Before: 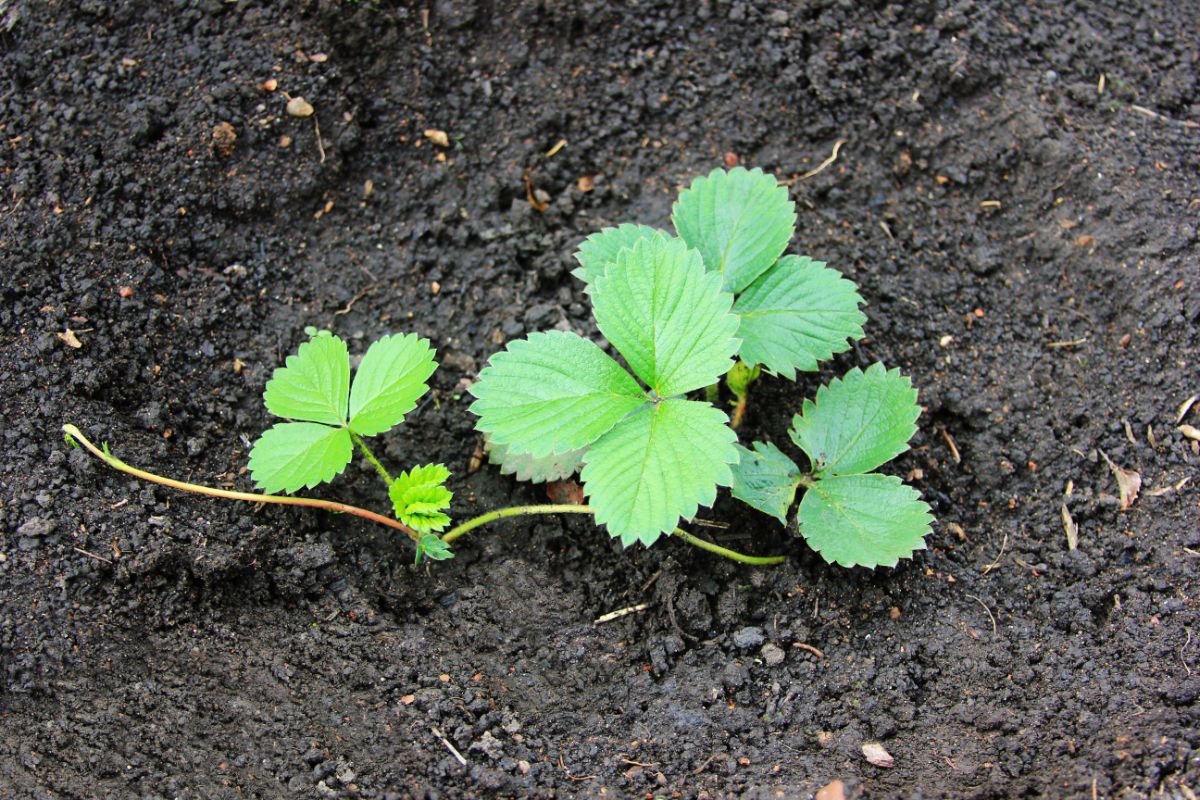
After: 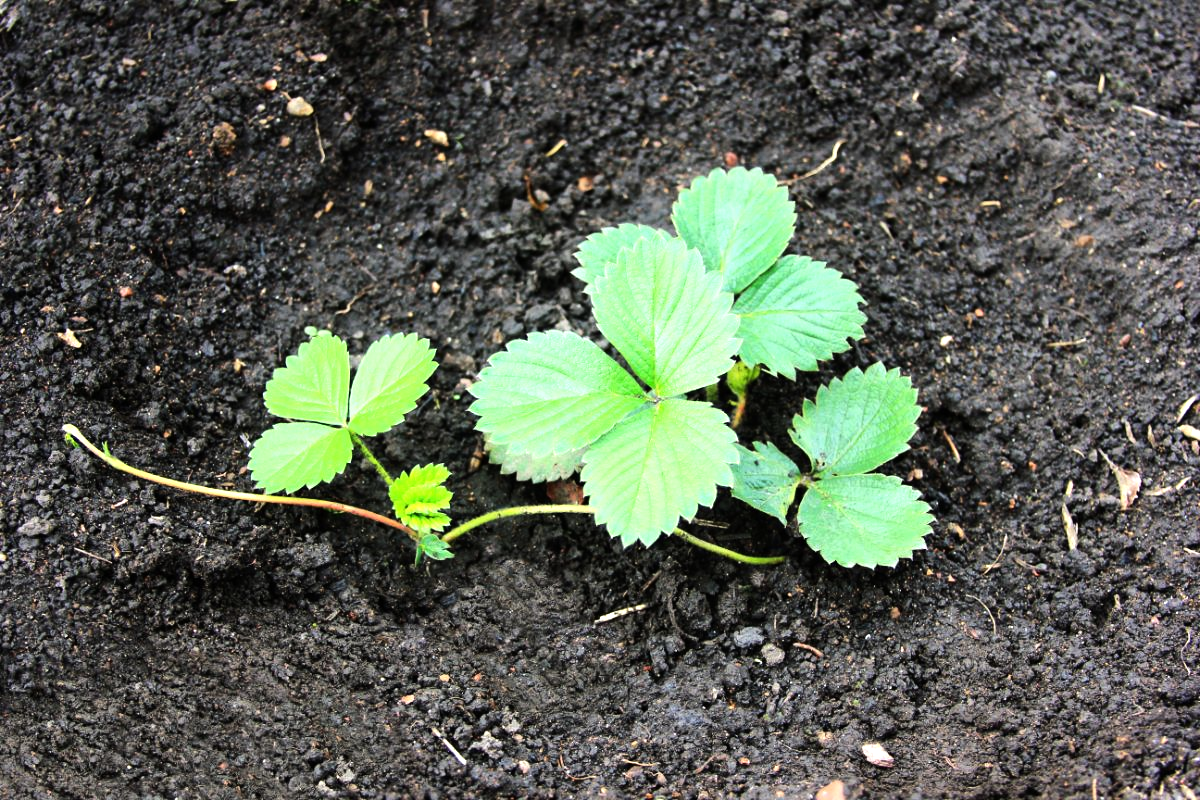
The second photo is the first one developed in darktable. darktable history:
tone equalizer: -8 EV -0.75 EV, -7 EV -0.7 EV, -6 EV -0.6 EV, -5 EV -0.4 EV, -3 EV 0.4 EV, -2 EV 0.6 EV, -1 EV 0.7 EV, +0 EV 0.75 EV, edges refinement/feathering 500, mask exposure compensation -1.57 EV, preserve details no
